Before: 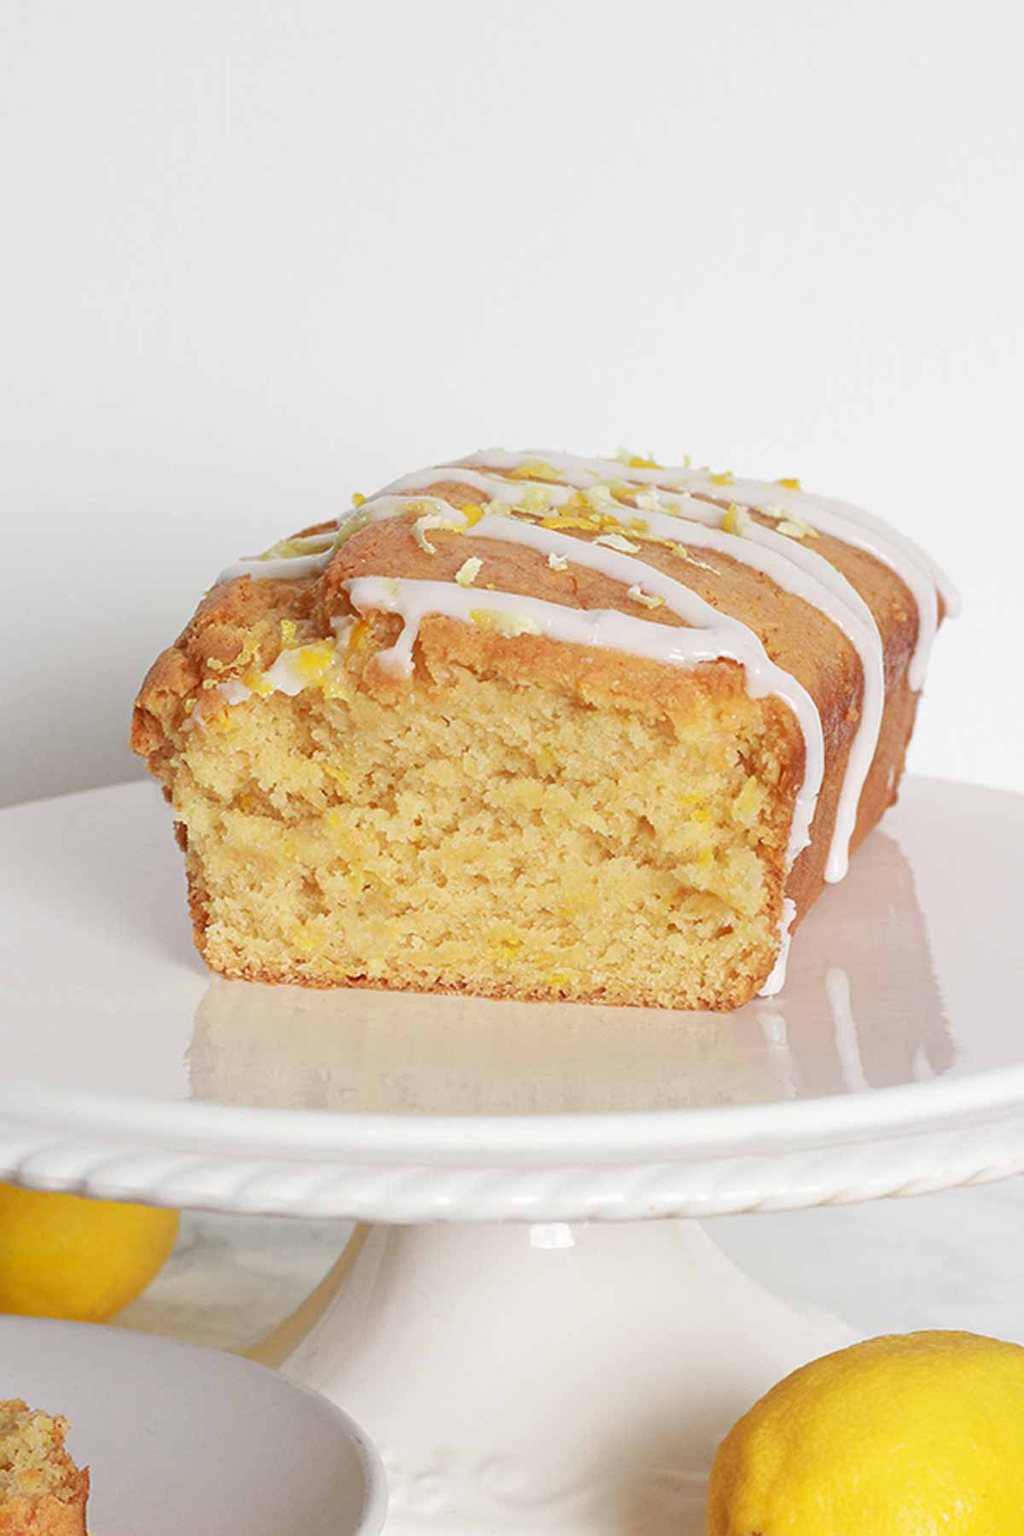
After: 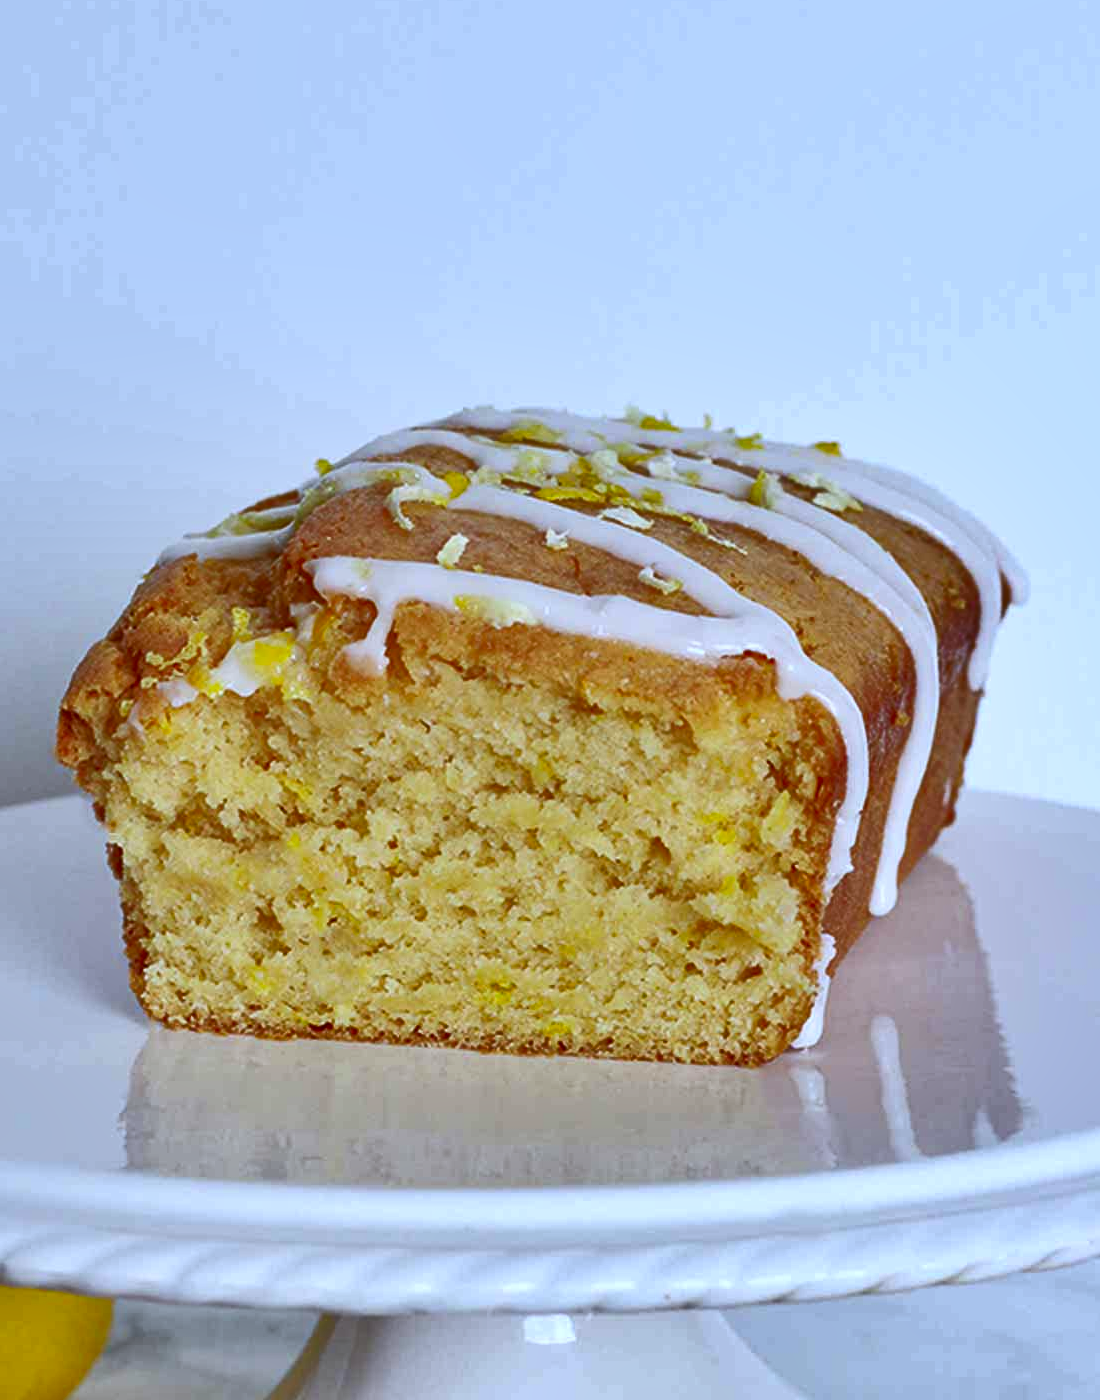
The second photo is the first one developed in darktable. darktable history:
white balance: red 0.926, green 1.003, blue 1.133
contrast brightness saturation: contrast 0.12, brightness -0.12, saturation 0.2
crop: left 8.155%, top 6.611%, bottom 15.385%
shadows and highlights: shadows 60, highlights -60.23, soften with gaussian
